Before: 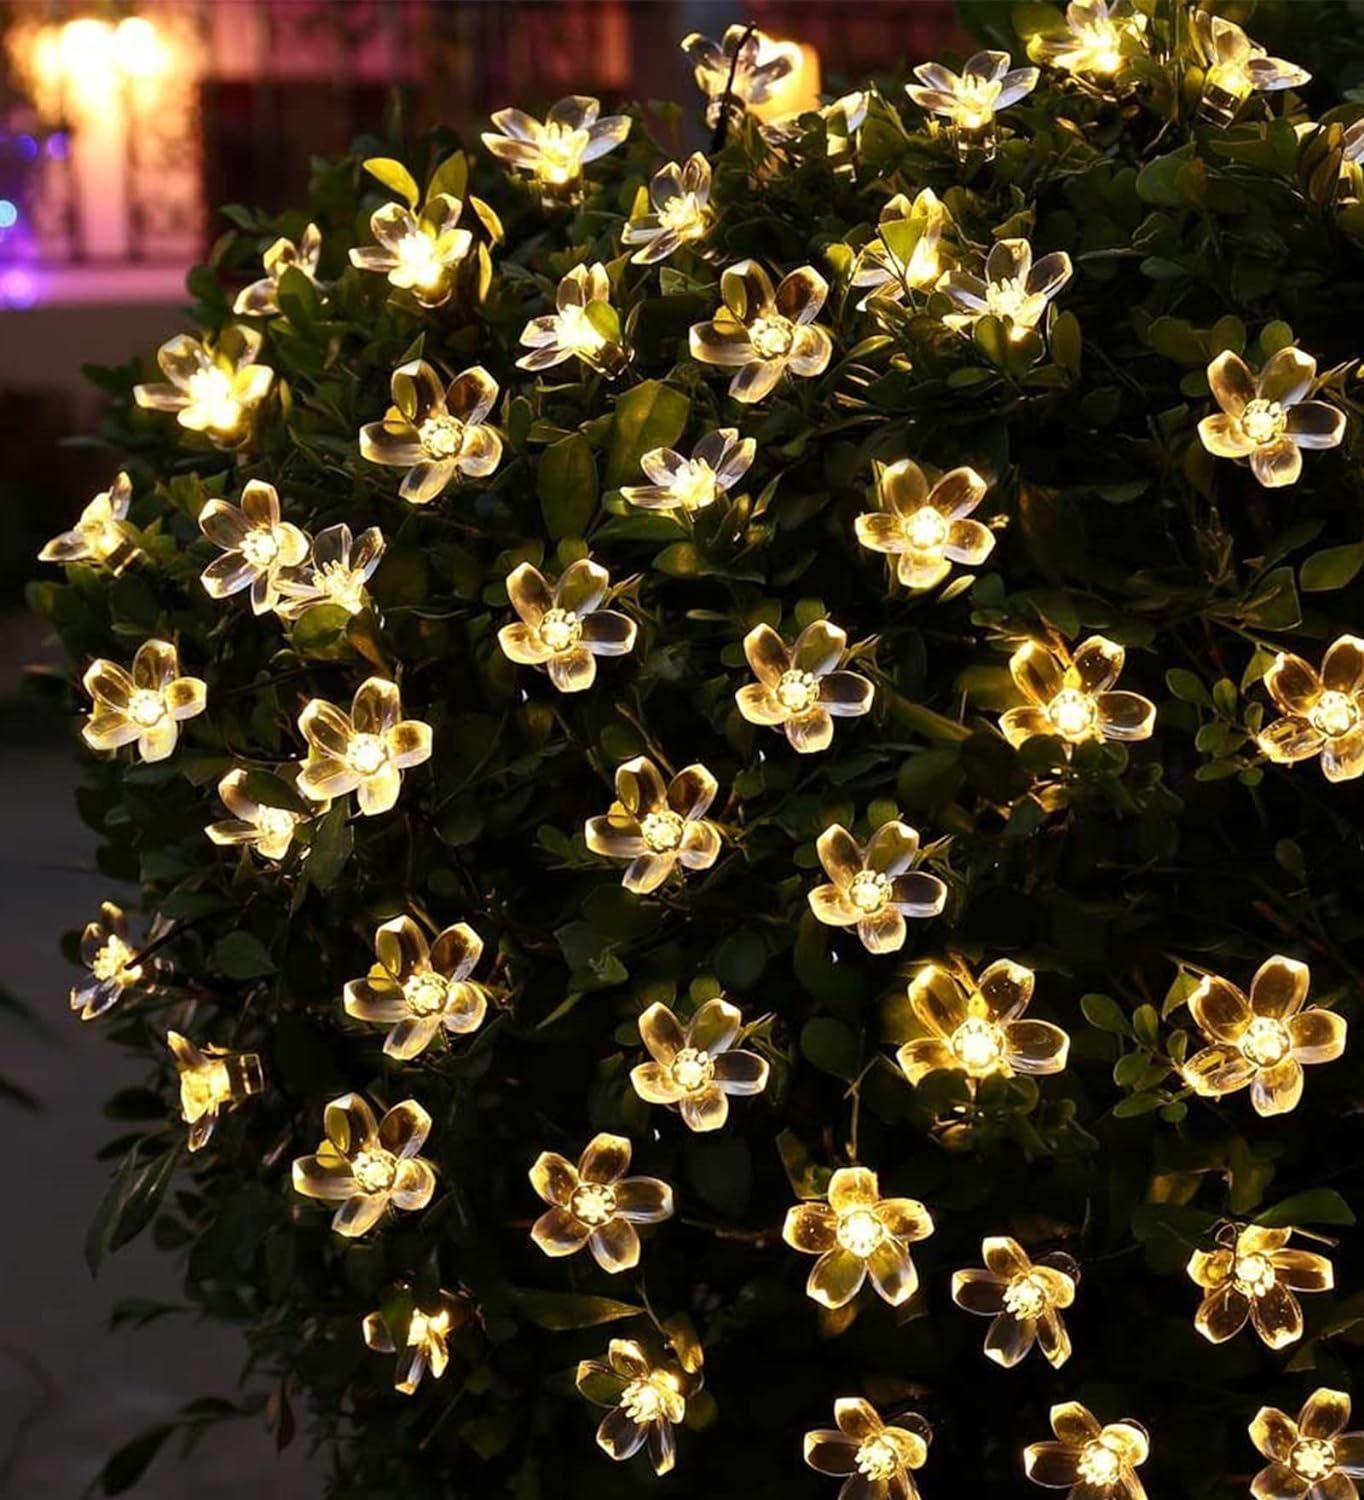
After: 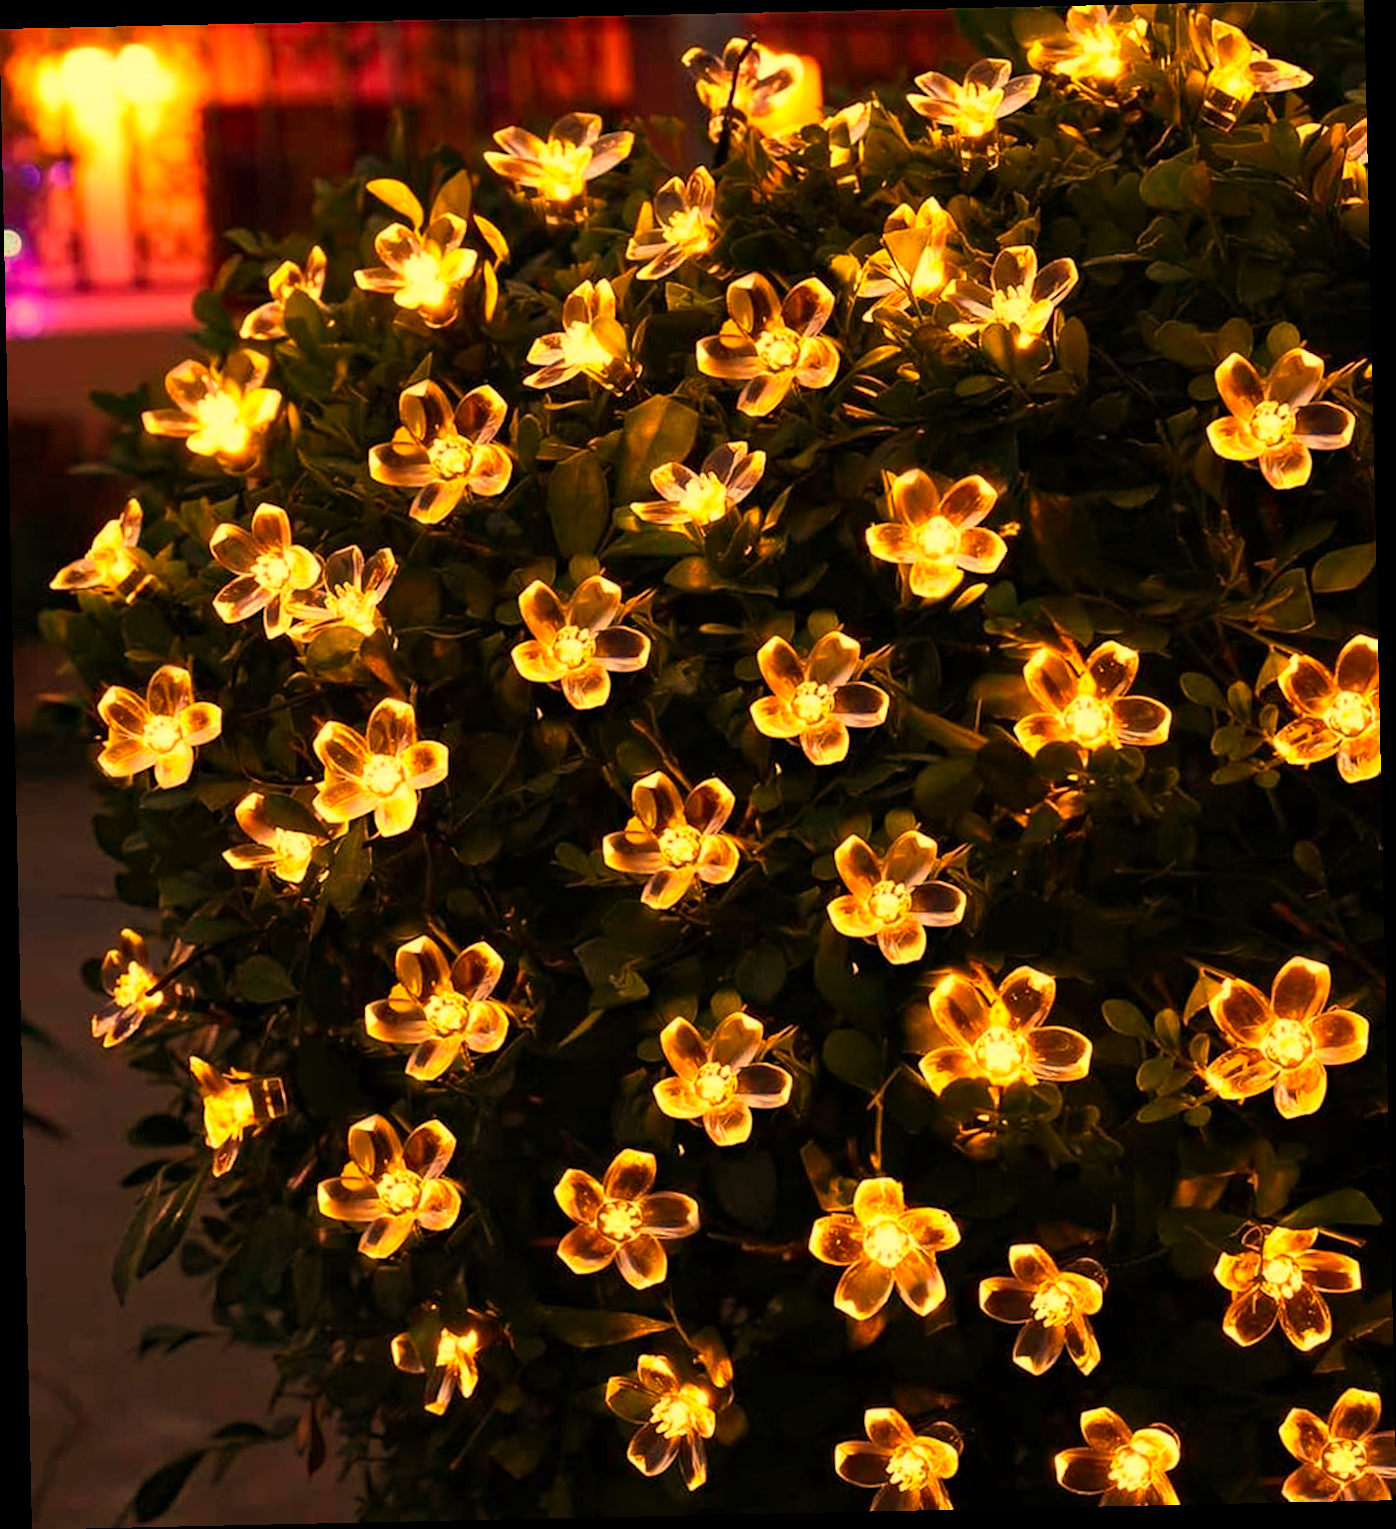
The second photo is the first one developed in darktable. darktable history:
white balance: red 1.467, blue 0.684
haze removal: compatibility mode true, adaptive false
rotate and perspective: rotation -1.24°, automatic cropping off
color balance: output saturation 110%
